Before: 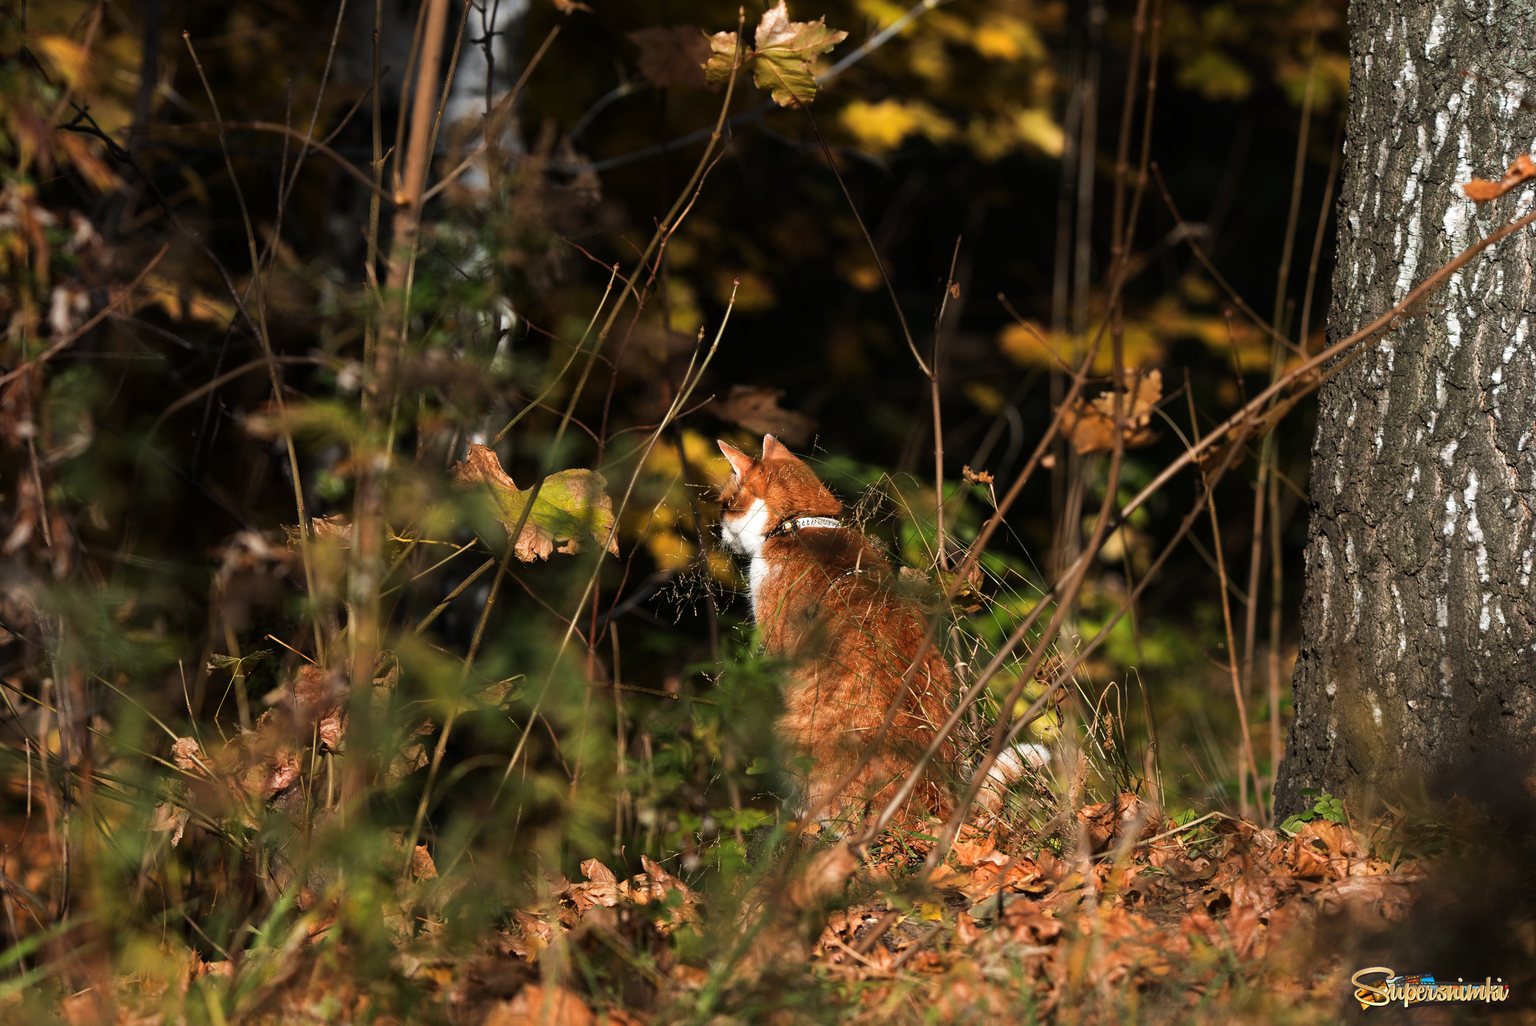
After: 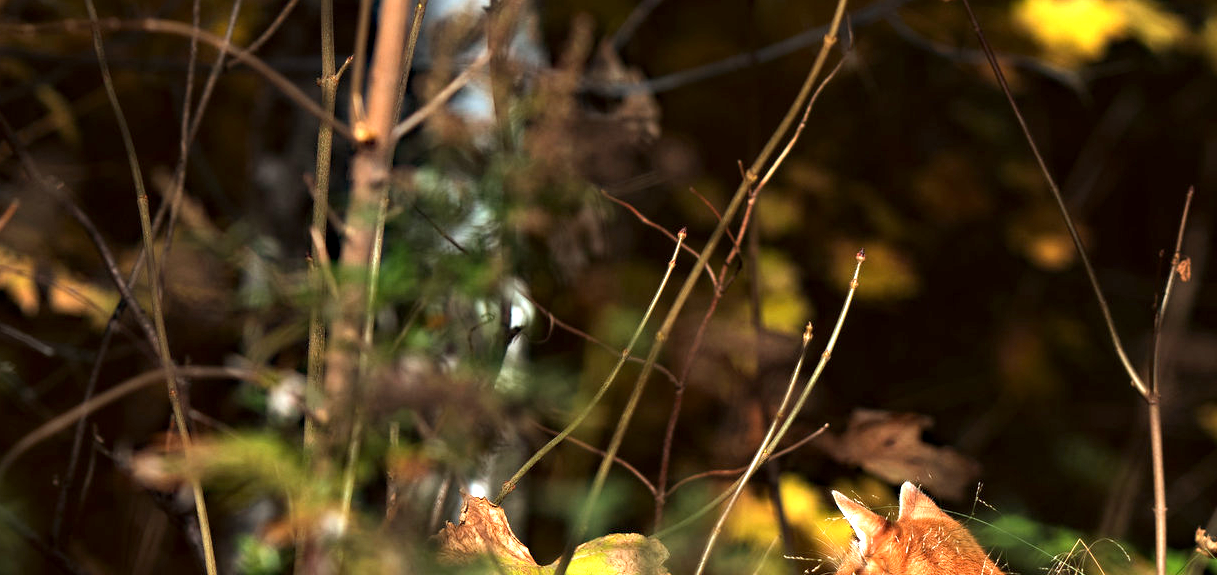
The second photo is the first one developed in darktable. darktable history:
haze removal: compatibility mode true
crop: left 10.19%, top 10.612%, right 36.317%, bottom 51.519%
exposure: exposure 1.26 EV, compensate highlight preservation false
color correction: highlights a* -4.95, highlights b* -4.36, shadows a* 3.91, shadows b* 4.51
